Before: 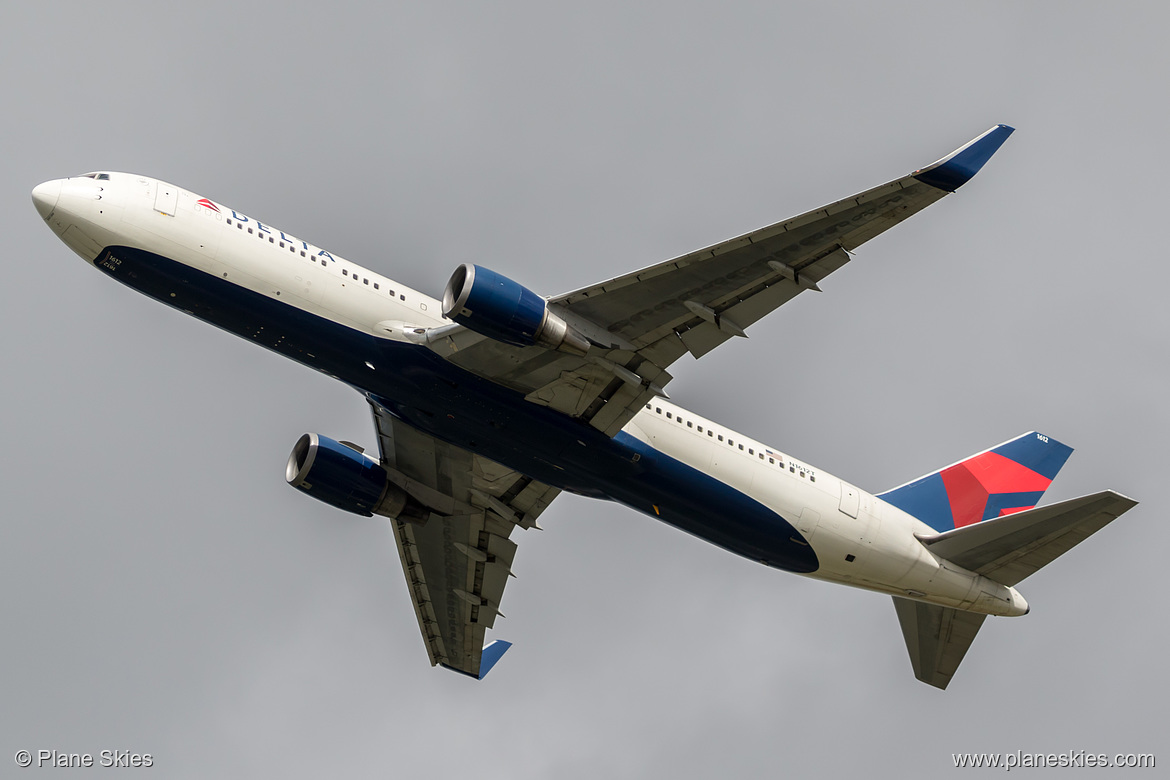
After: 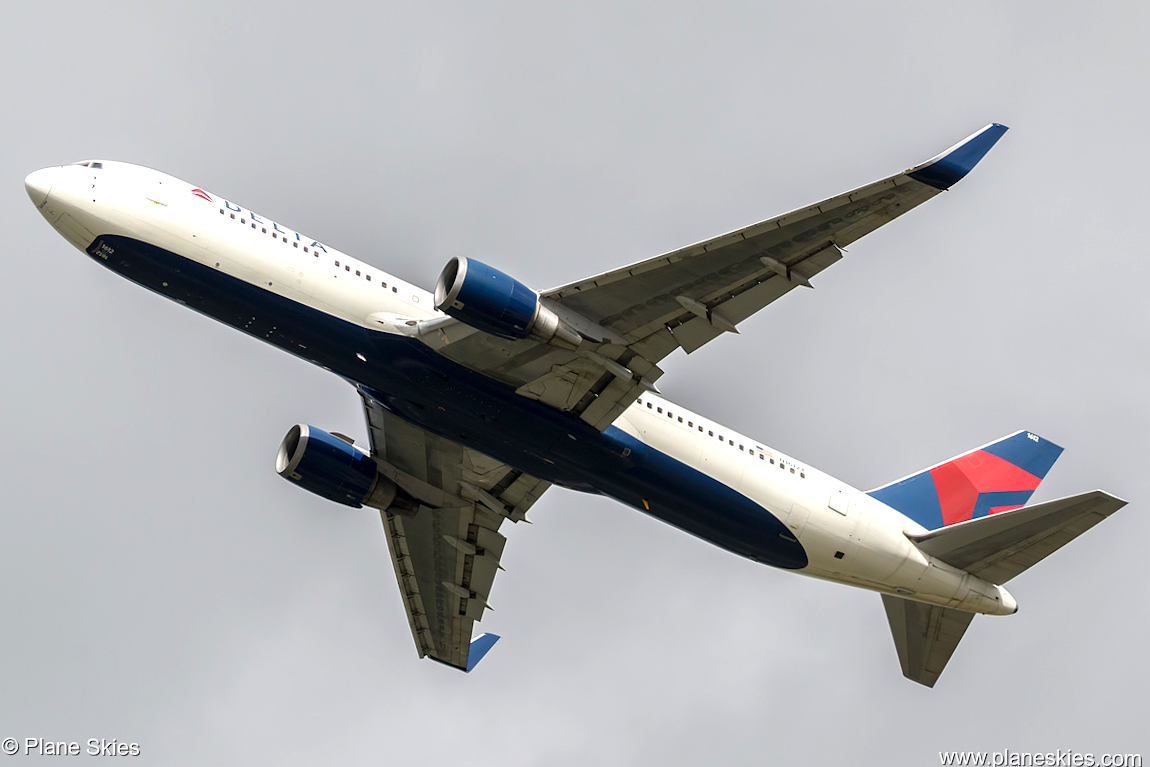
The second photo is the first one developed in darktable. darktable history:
crop and rotate: angle -0.638°
exposure: exposure 0.521 EV, compensate highlight preservation false
